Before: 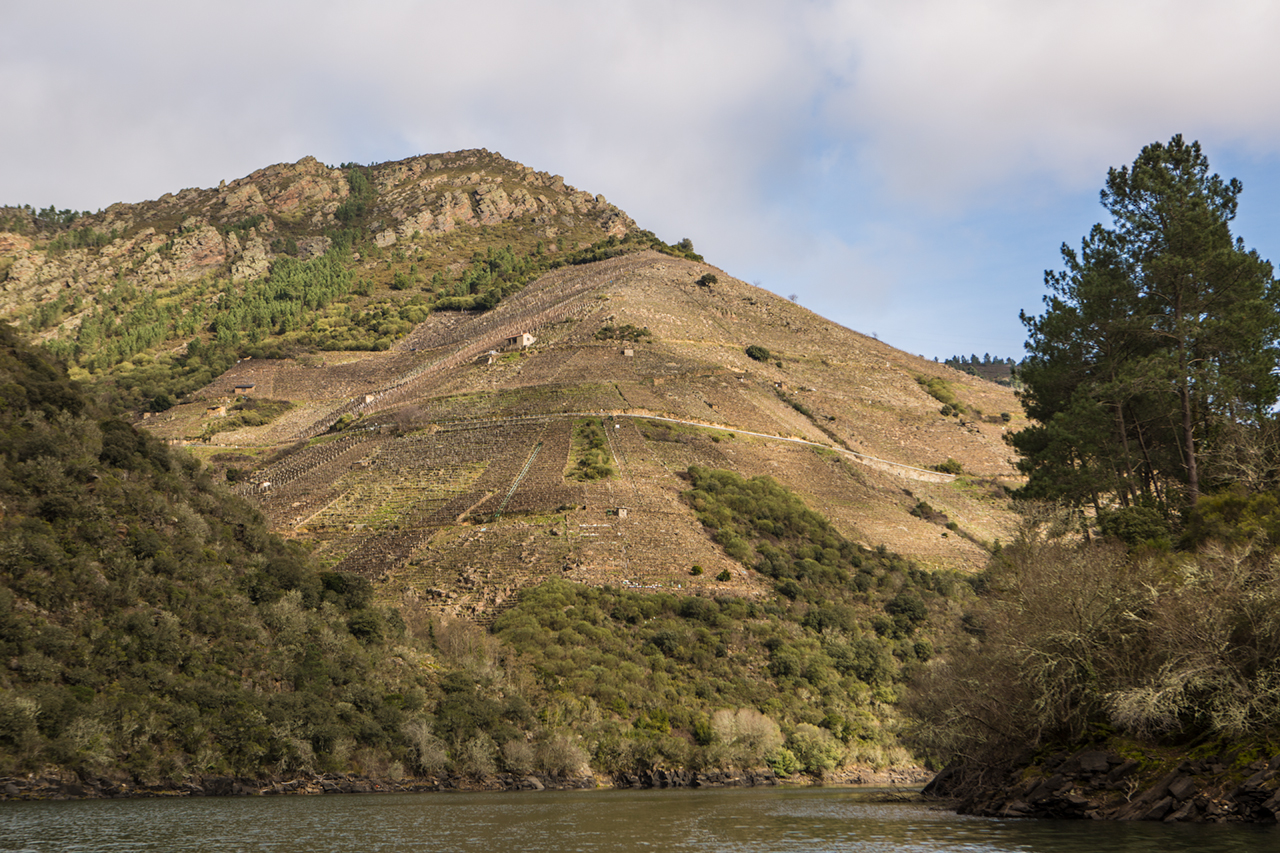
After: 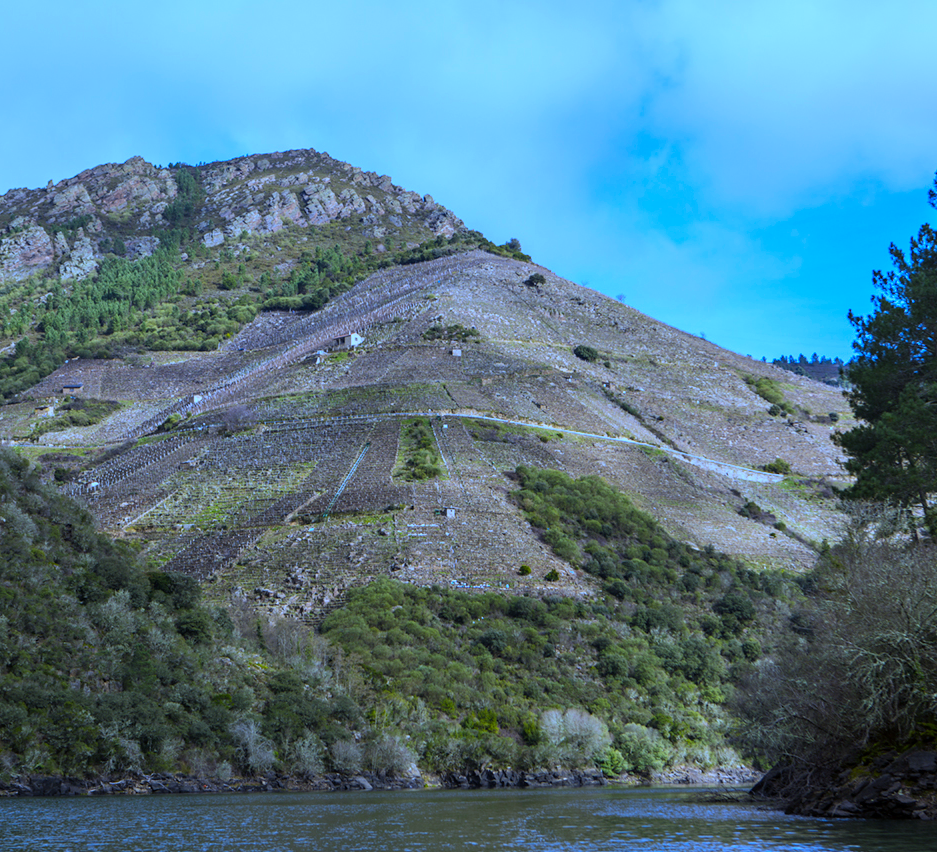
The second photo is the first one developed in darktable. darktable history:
contrast brightness saturation: brightness -0.02, saturation 0.35
bloom: size 9%, threshold 100%, strength 7%
white balance: red 0.766, blue 1.537
crop: left 13.443%, right 13.31%
